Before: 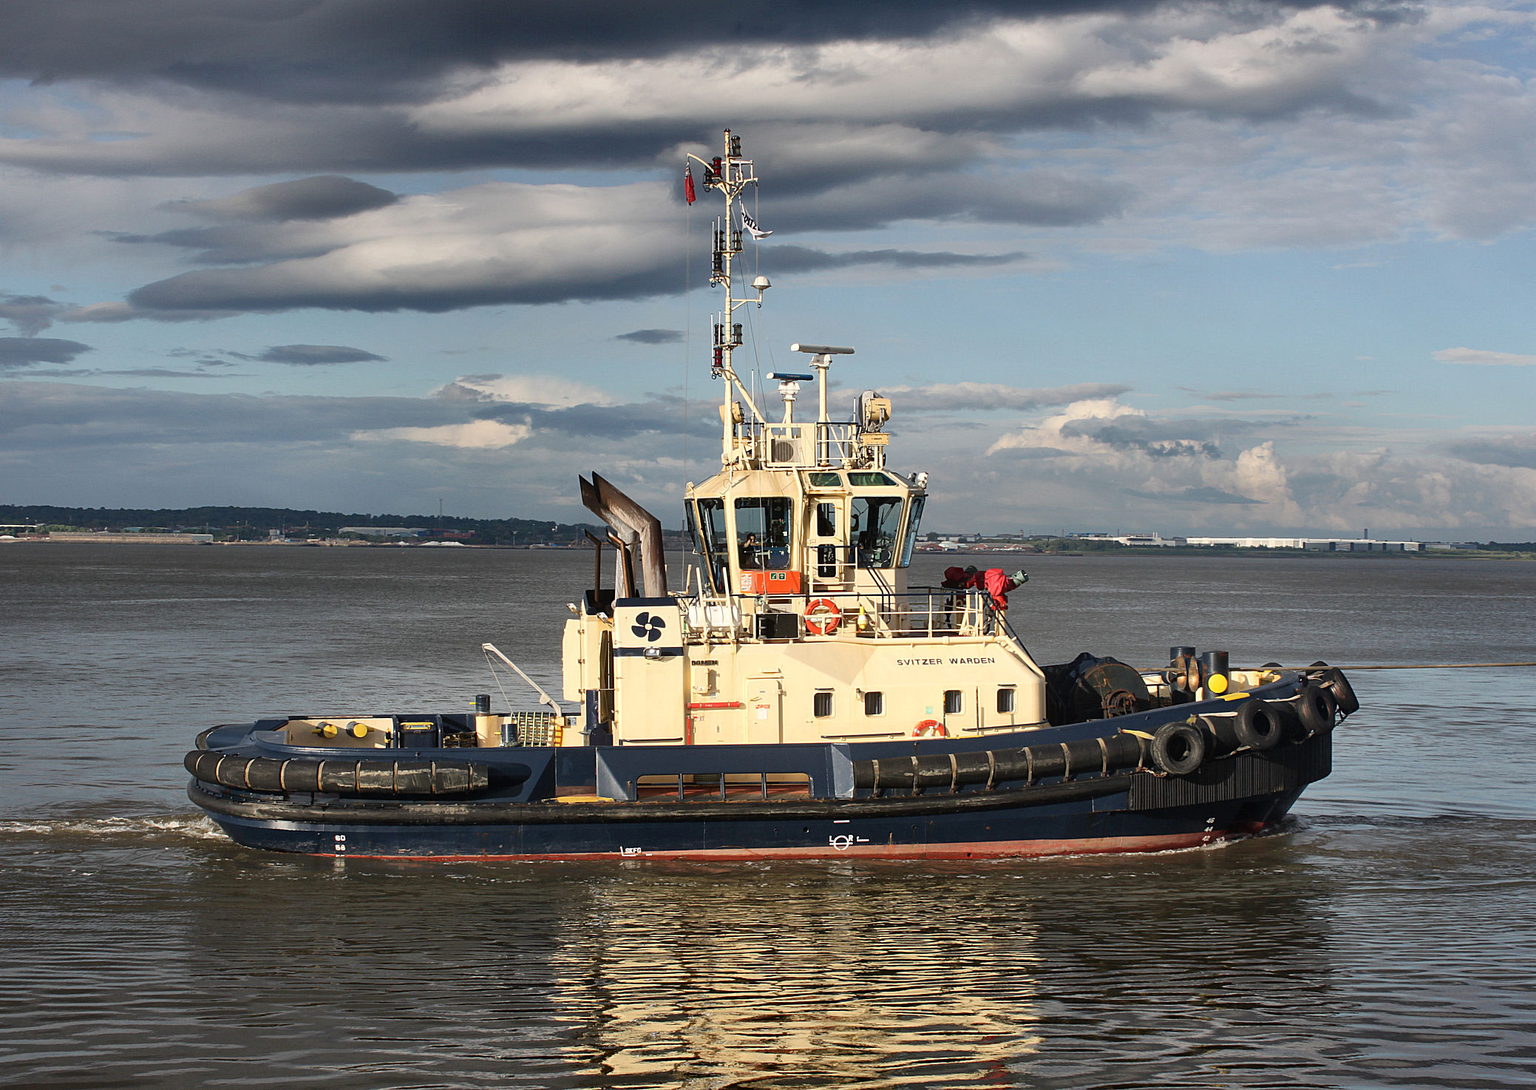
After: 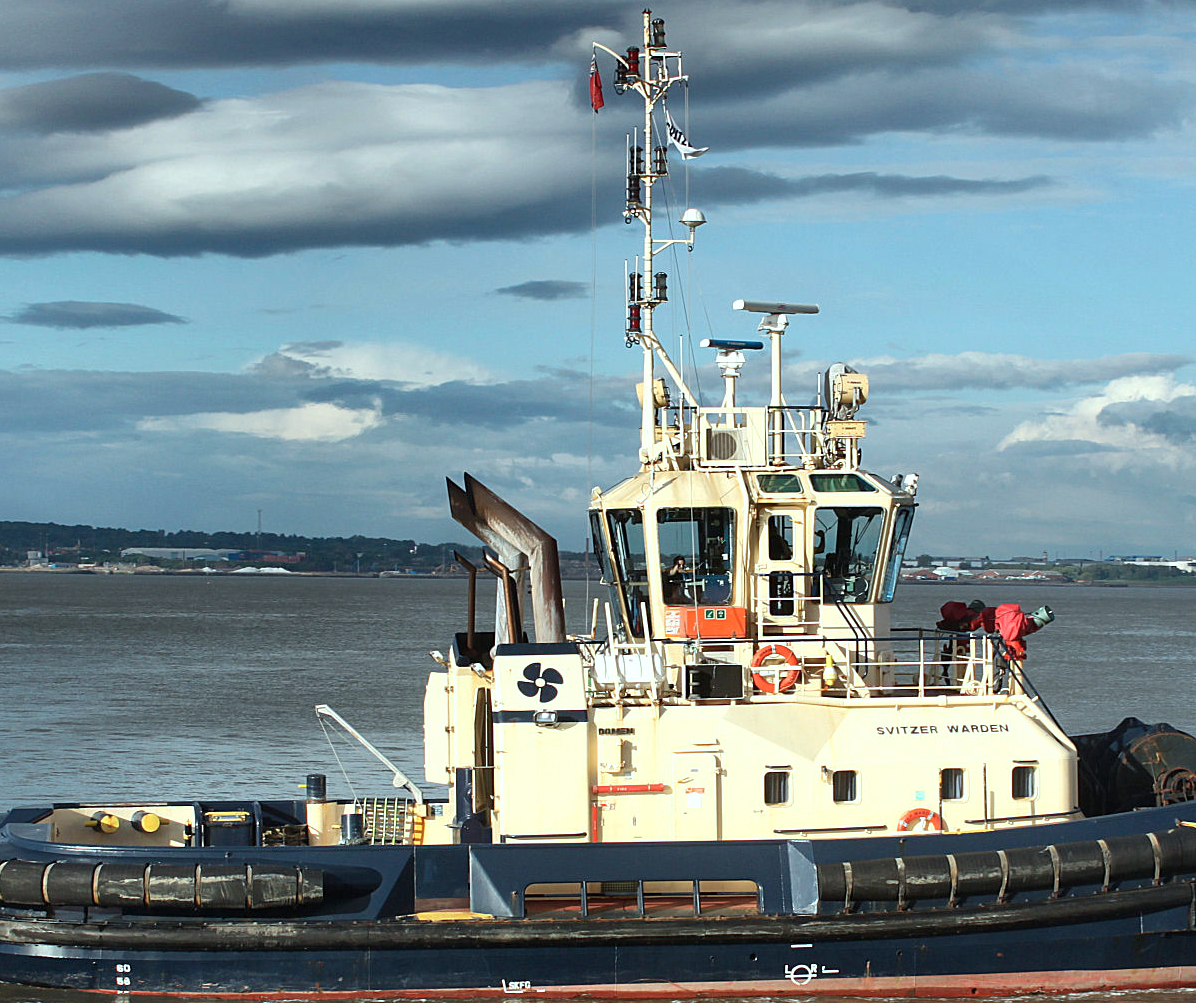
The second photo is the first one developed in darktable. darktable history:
crop: left 16.24%, top 11.246%, right 26.162%, bottom 20.692%
exposure: exposure 0.296 EV, compensate exposure bias true, compensate highlight preservation false
color correction: highlights a* -10.01, highlights b* -10.01
